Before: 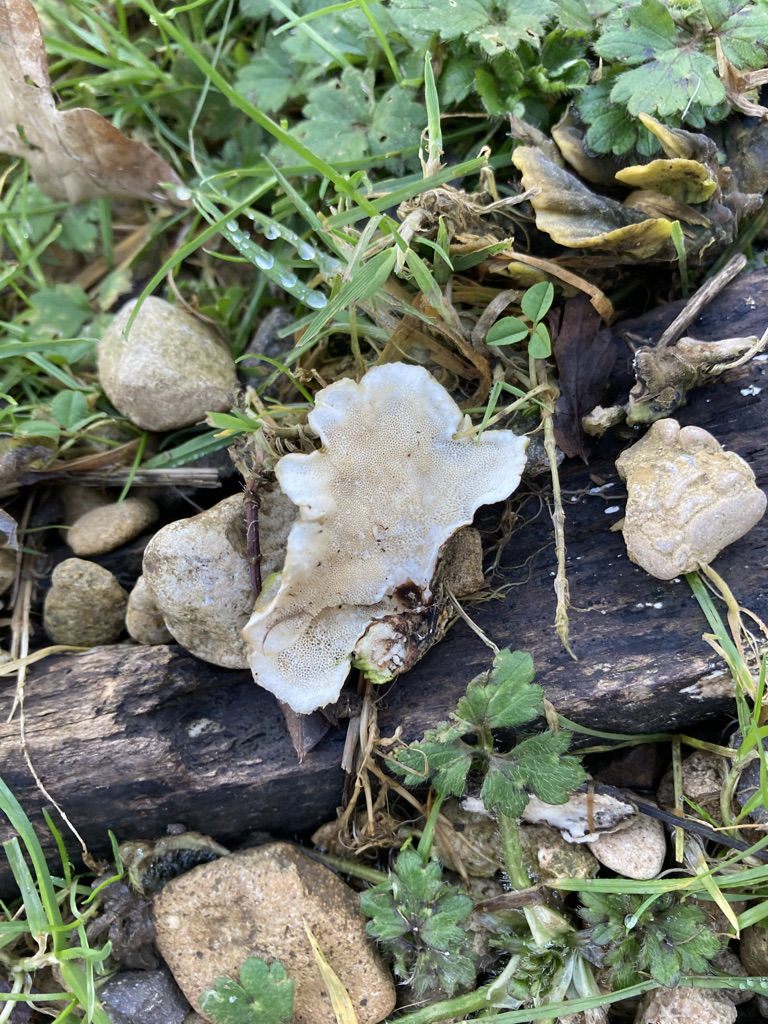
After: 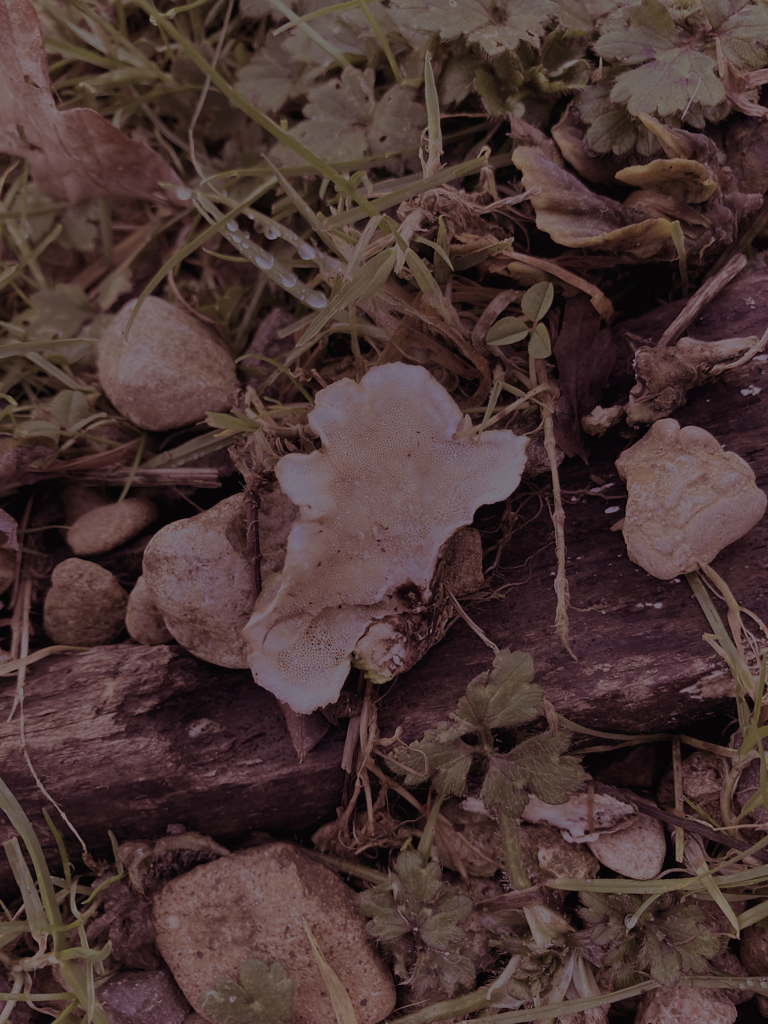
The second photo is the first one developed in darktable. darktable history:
color balance rgb: perceptual brilliance grading › global brilliance -48.39%
split-toning: highlights › hue 298.8°, highlights › saturation 0.73, compress 41.76%
color balance: lift [1.003, 0.993, 1.001, 1.007], gamma [1.018, 1.072, 0.959, 0.928], gain [0.974, 0.873, 1.031, 1.127]
